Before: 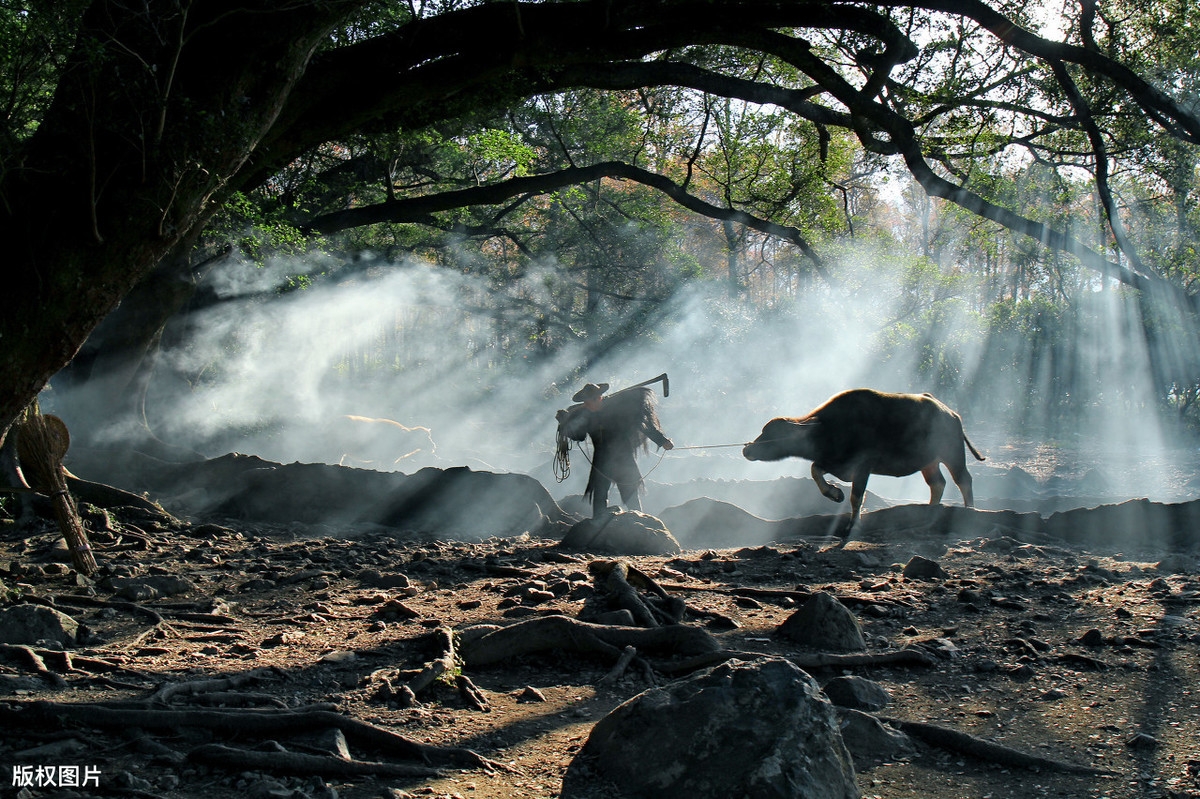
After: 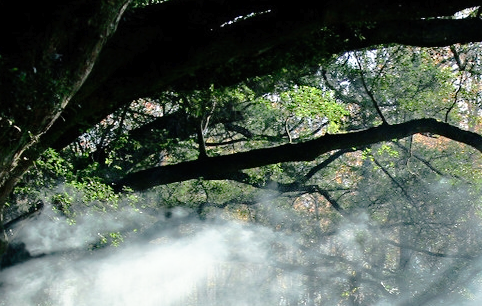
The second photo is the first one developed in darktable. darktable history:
tone equalizer: -8 EV 0.017 EV, -7 EV -0.023 EV, -6 EV 0.025 EV, -5 EV 0.028 EV, -4 EV 0.305 EV, -3 EV 0.622 EV, -2 EV 0.555 EV, -1 EV 0.18 EV, +0 EV 0.052 EV
crop: left 15.709%, top 5.448%, right 44.107%, bottom 56.225%
tone curve: curves: ch0 [(0, 0) (0.003, 0.007) (0.011, 0.011) (0.025, 0.021) (0.044, 0.04) (0.069, 0.07) (0.1, 0.129) (0.136, 0.187) (0.177, 0.254) (0.224, 0.325) (0.277, 0.398) (0.335, 0.461) (0.399, 0.513) (0.468, 0.571) (0.543, 0.624) (0.623, 0.69) (0.709, 0.777) (0.801, 0.86) (0.898, 0.953) (1, 1)], preserve colors none
shadows and highlights: shadows 31.66, highlights -31.8, soften with gaussian
